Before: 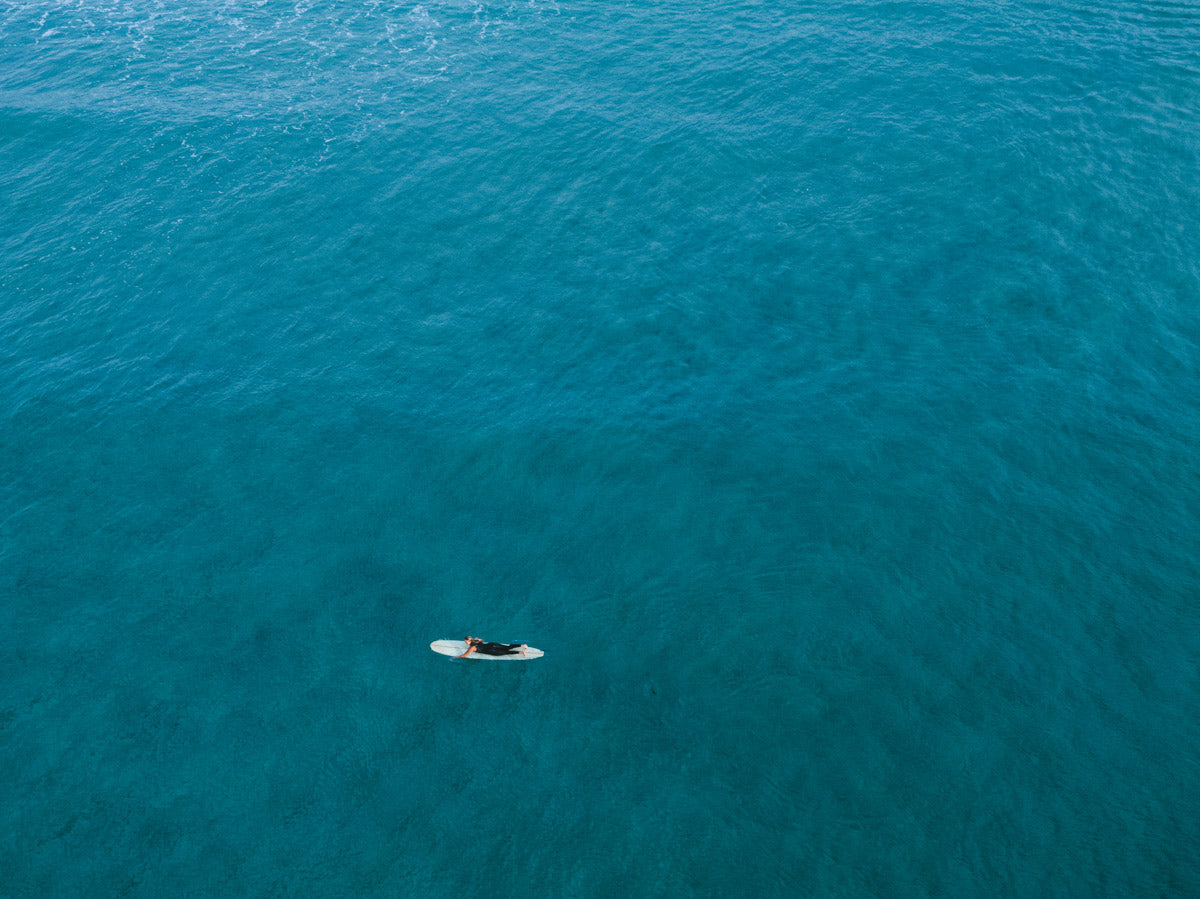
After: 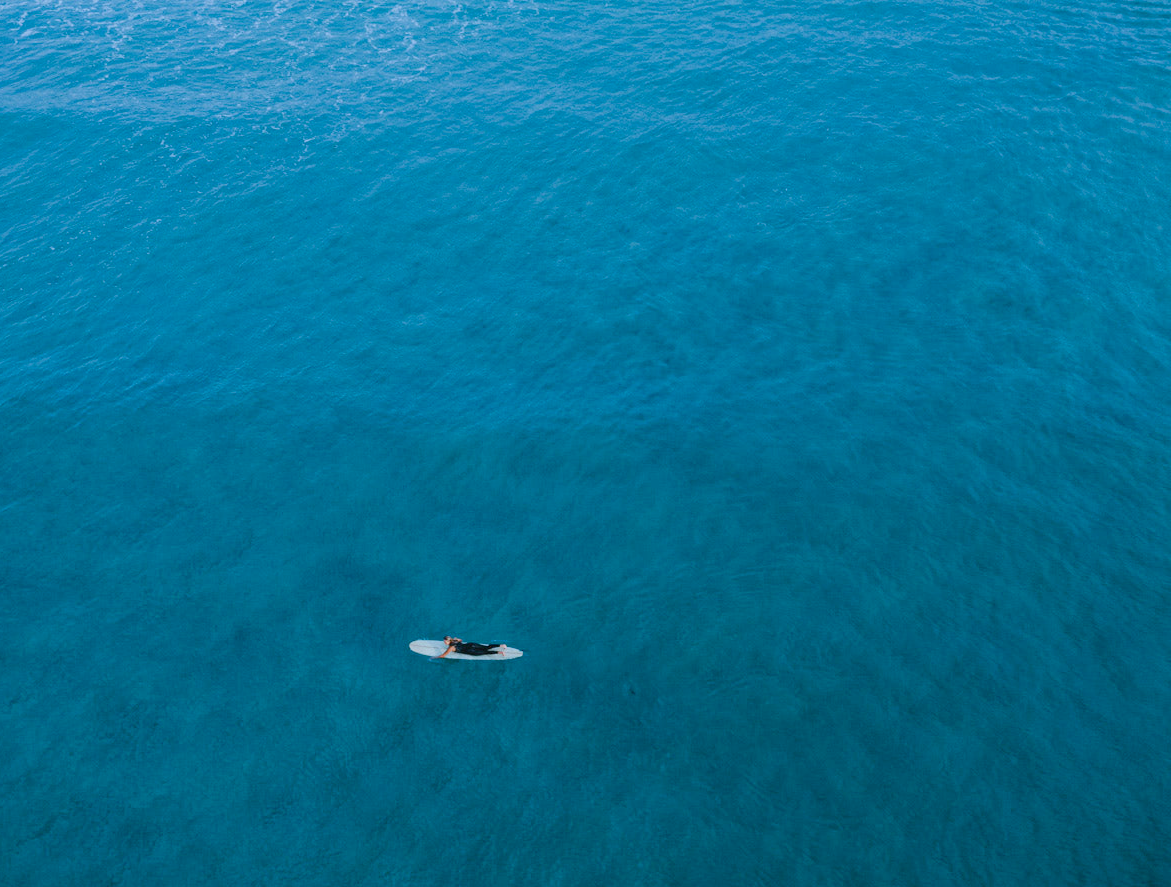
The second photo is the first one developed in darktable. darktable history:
crop and rotate: left 1.774%, right 0.633%, bottom 1.28%
filmic rgb: black relative exposure -16 EV, threshold -0.33 EV, transition 3.19 EV, structure ↔ texture 100%, target black luminance 0%, hardness 7.57, latitude 72.96%, contrast 0.908, highlights saturation mix 10%, shadows ↔ highlights balance -0.38%, add noise in highlights 0, preserve chrominance no, color science v4 (2020), iterations of high-quality reconstruction 10, enable highlight reconstruction true
white balance: red 0.924, blue 1.095
